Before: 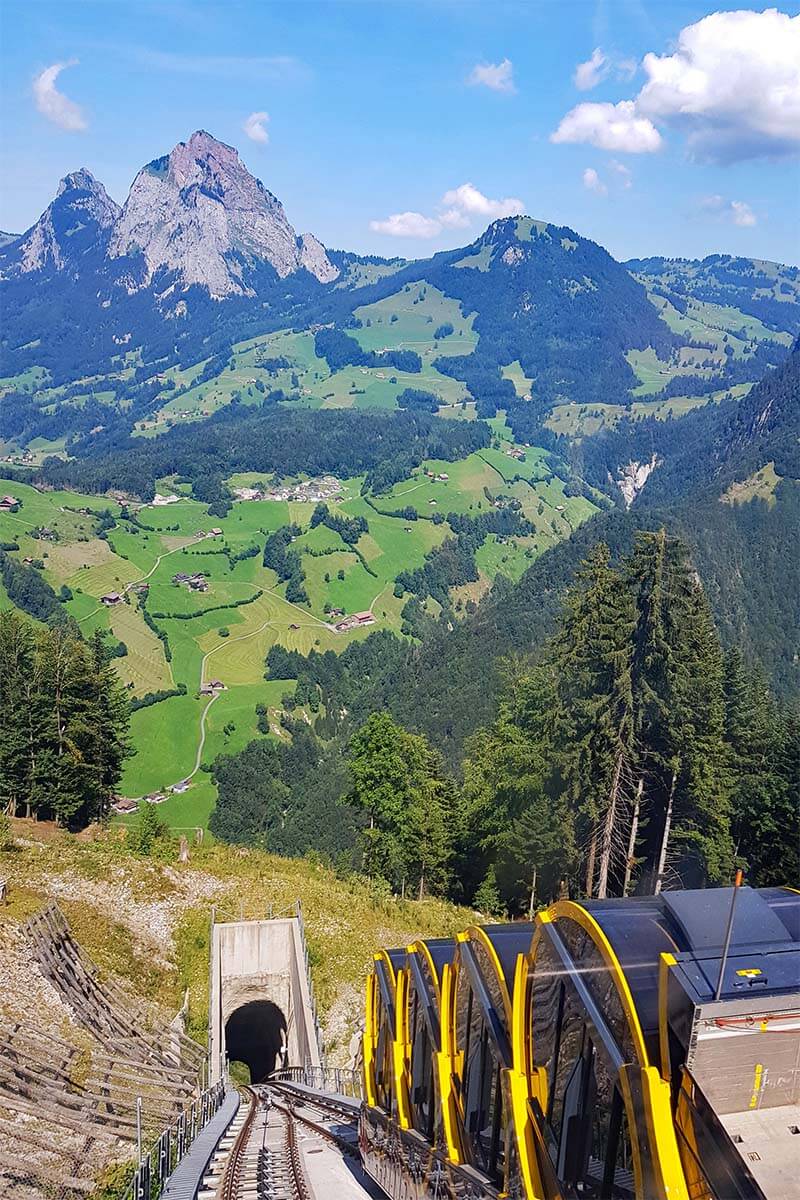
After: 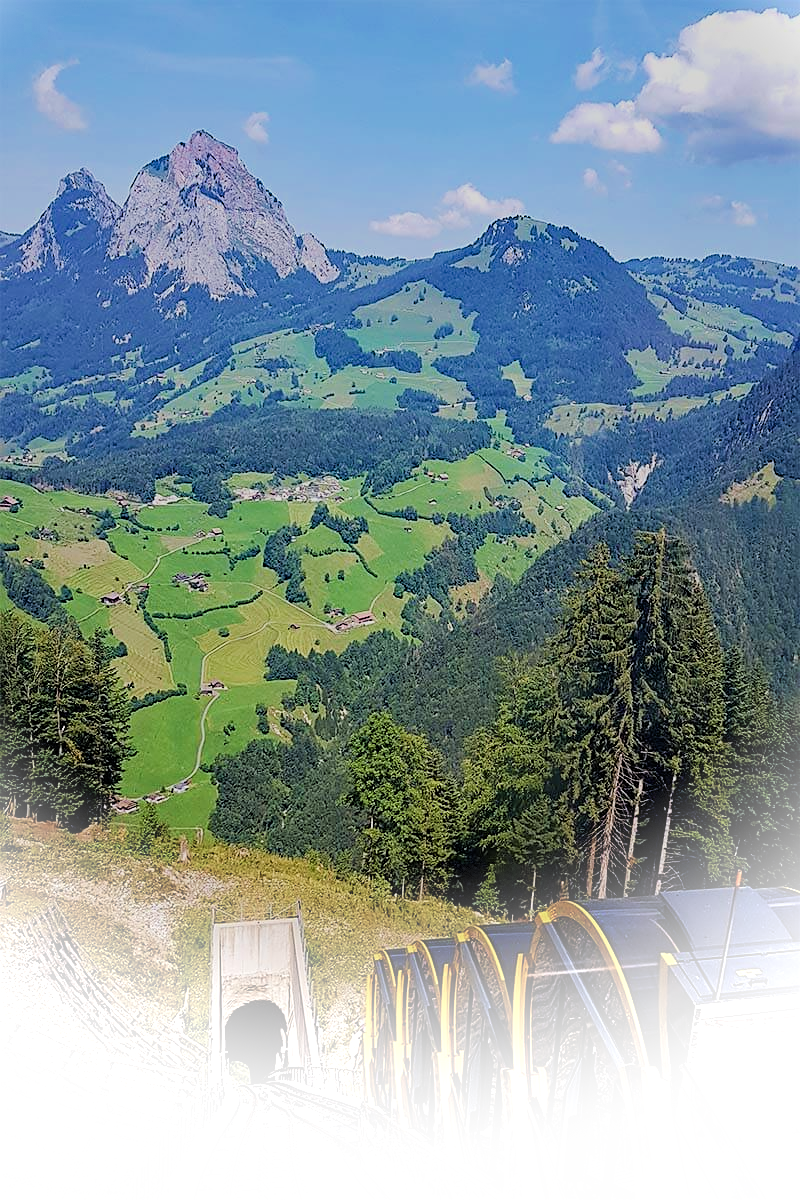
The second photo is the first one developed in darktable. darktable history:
velvia: on, module defaults
sharpen: on, module defaults
vignetting: brightness 0.988, saturation -0.492, center (-0.052, -0.353), dithering 8-bit output
filmic rgb: black relative exposure -7.65 EV, white relative exposure 4.56 EV, hardness 3.61
